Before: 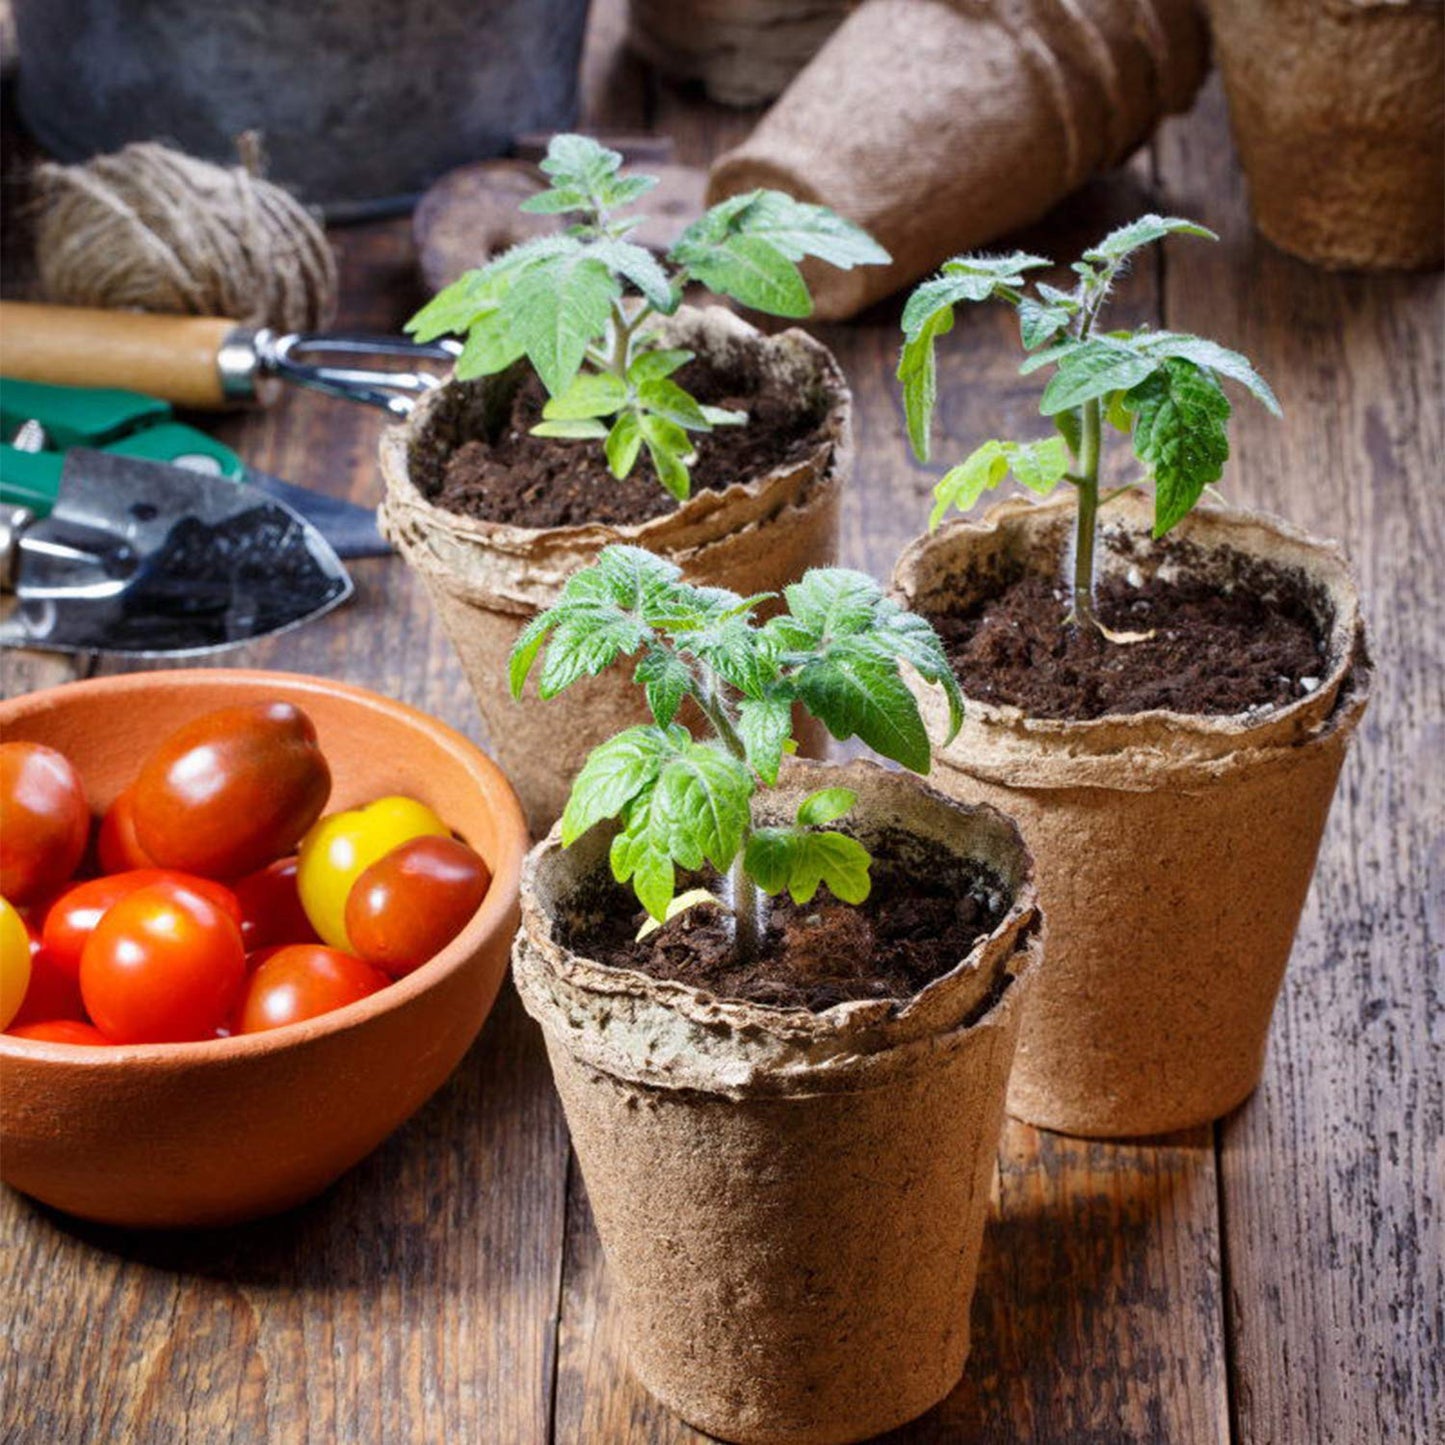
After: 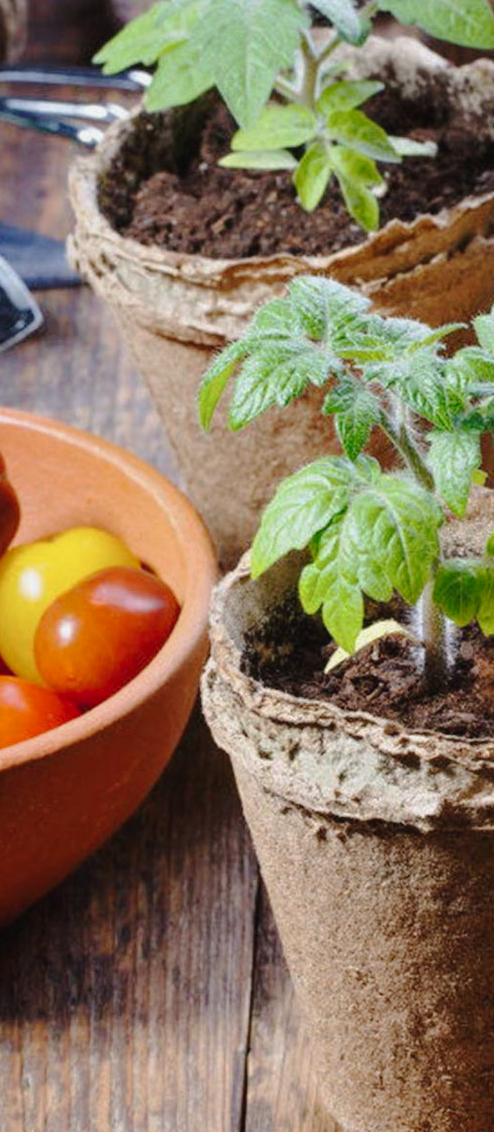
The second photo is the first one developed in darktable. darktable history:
tone curve: curves: ch0 [(0, 0.026) (0.175, 0.178) (0.463, 0.502) (0.796, 0.764) (1, 0.961)]; ch1 [(0, 0) (0.437, 0.398) (0.469, 0.472) (0.505, 0.504) (0.553, 0.552) (1, 1)]; ch2 [(0, 0) (0.505, 0.495) (0.579, 0.579) (1, 1)], preserve colors none
crop and rotate: left 21.527%, top 18.635%, right 44.245%, bottom 2.973%
